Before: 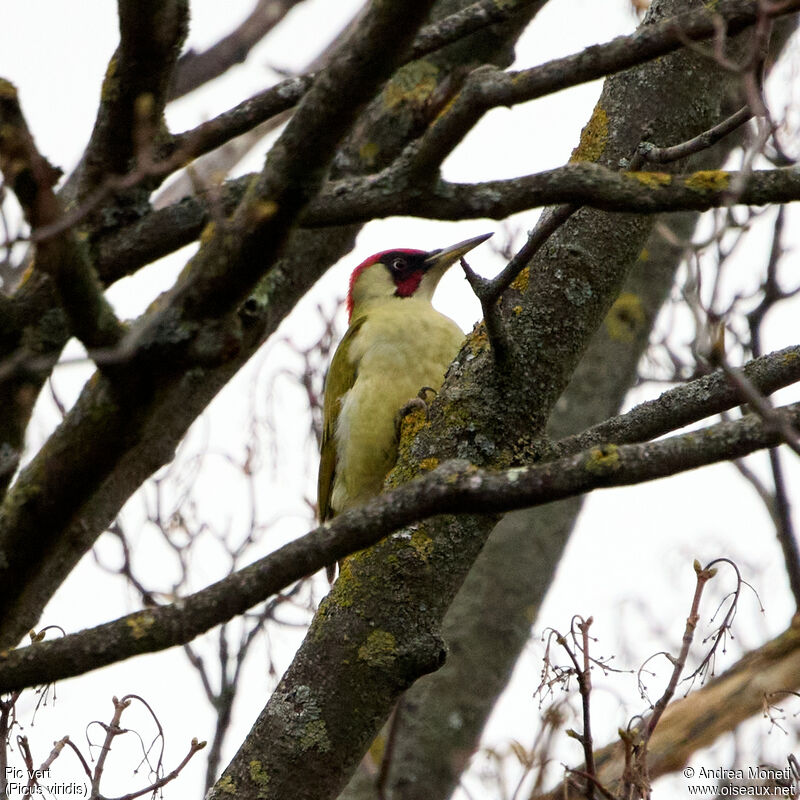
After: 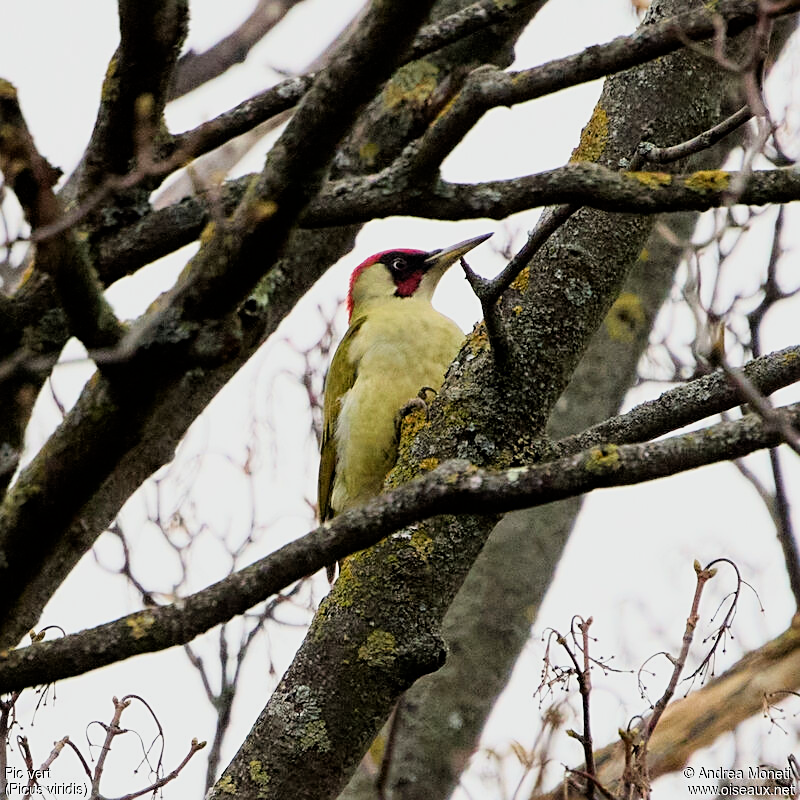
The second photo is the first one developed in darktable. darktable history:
exposure: exposure 0.566 EV, compensate highlight preservation false
sharpen: on, module defaults
filmic rgb: black relative exposure -7.82 EV, white relative exposure 4.29 EV, hardness 3.86, color science v6 (2022)
